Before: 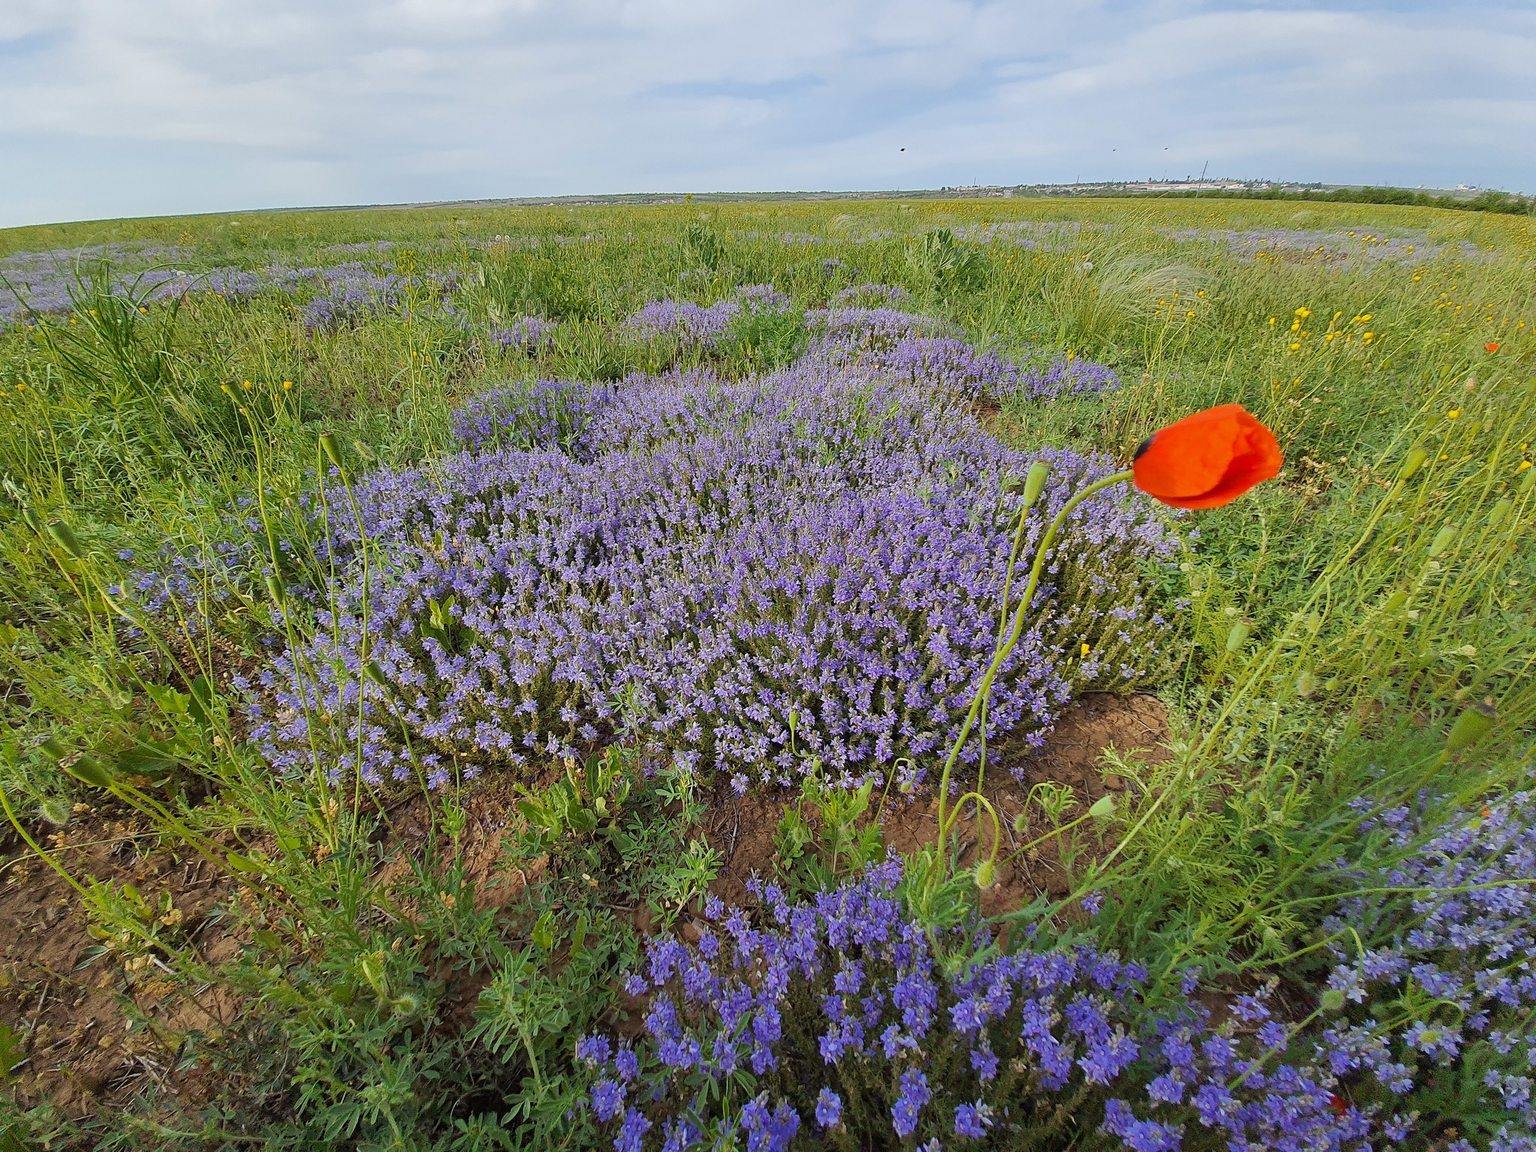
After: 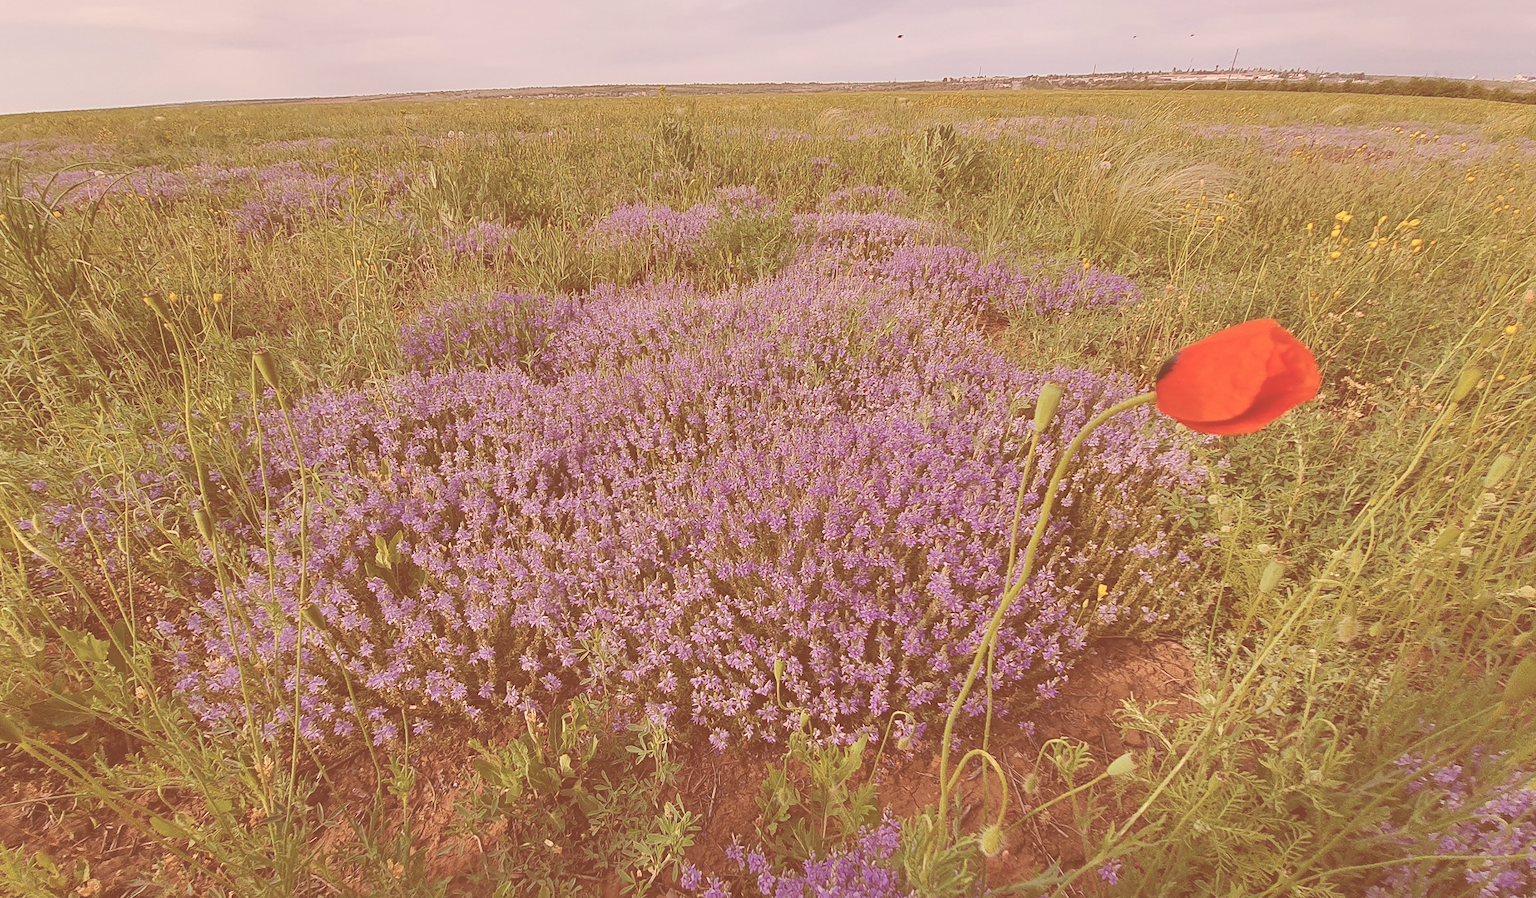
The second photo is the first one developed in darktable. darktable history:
exposure: black level correction -0.086, compensate highlight preservation false
color correction: highlights a* 9.2, highlights b* 8.91, shadows a* 39.47, shadows b* 39.65, saturation 0.769
crop: left 6%, top 10.158%, right 3.818%, bottom 19.503%
contrast brightness saturation: contrast 0.075, saturation 0.022
